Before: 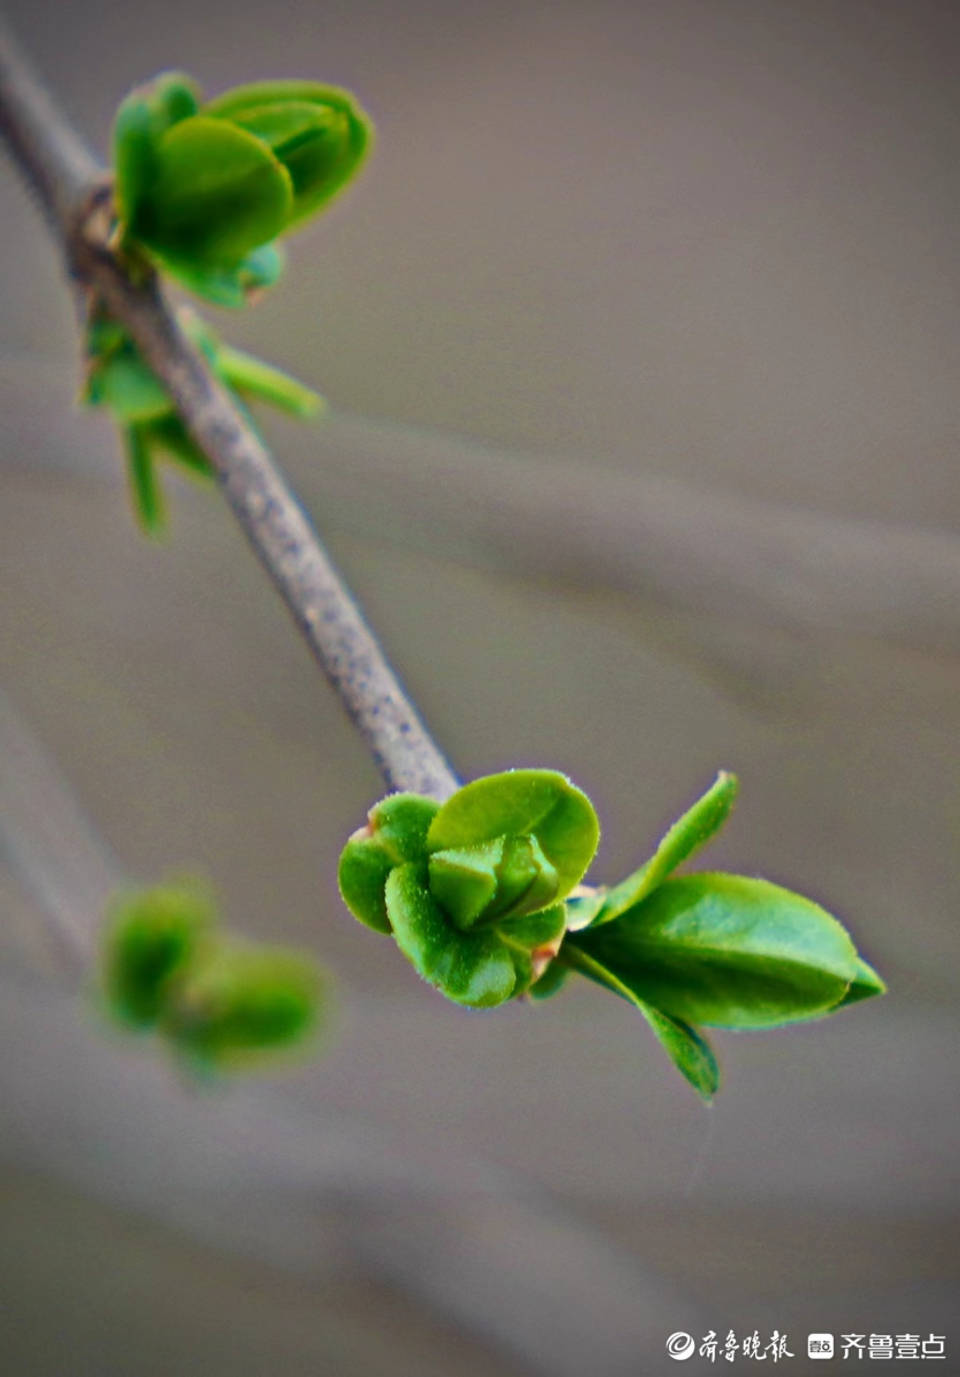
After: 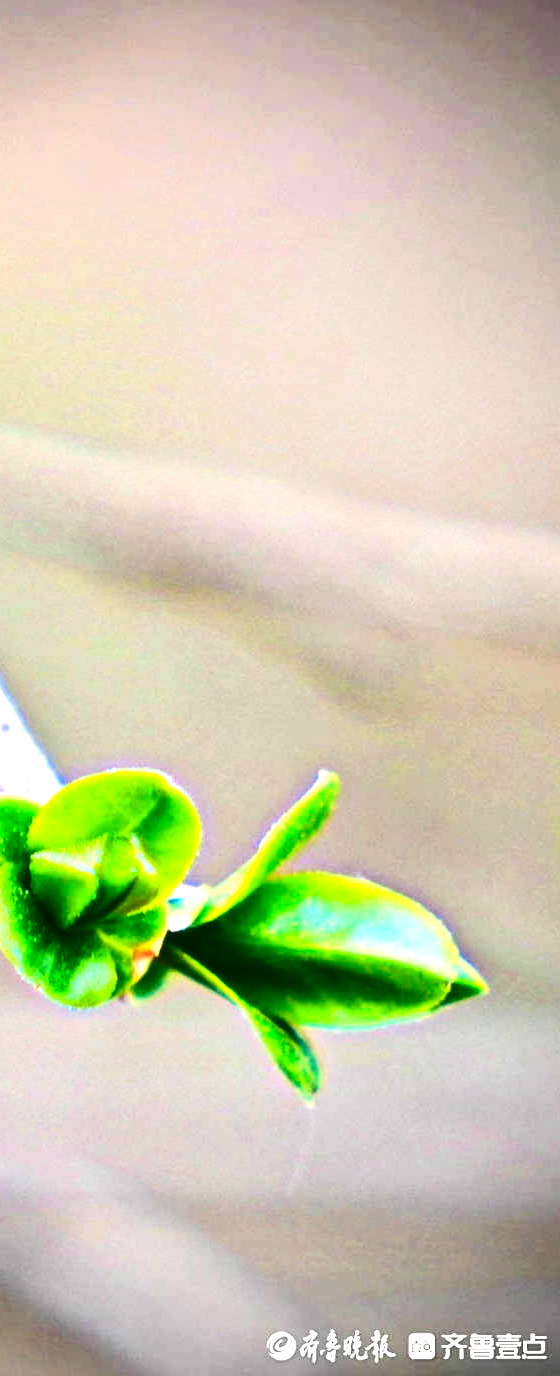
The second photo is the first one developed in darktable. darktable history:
contrast brightness saturation: contrast 0.219, brightness -0.184, saturation 0.242
exposure: black level correction 0, exposure 1.472 EV, compensate highlight preservation false
crop: left 41.624%
tone equalizer: -8 EV -0.447 EV, -7 EV -0.409 EV, -6 EV -0.309 EV, -5 EV -0.259 EV, -3 EV 0.188 EV, -2 EV 0.335 EV, -1 EV 0.403 EV, +0 EV 0.396 EV, edges refinement/feathering 500, mask exposure compensation -1.57 EV, preserve details no
